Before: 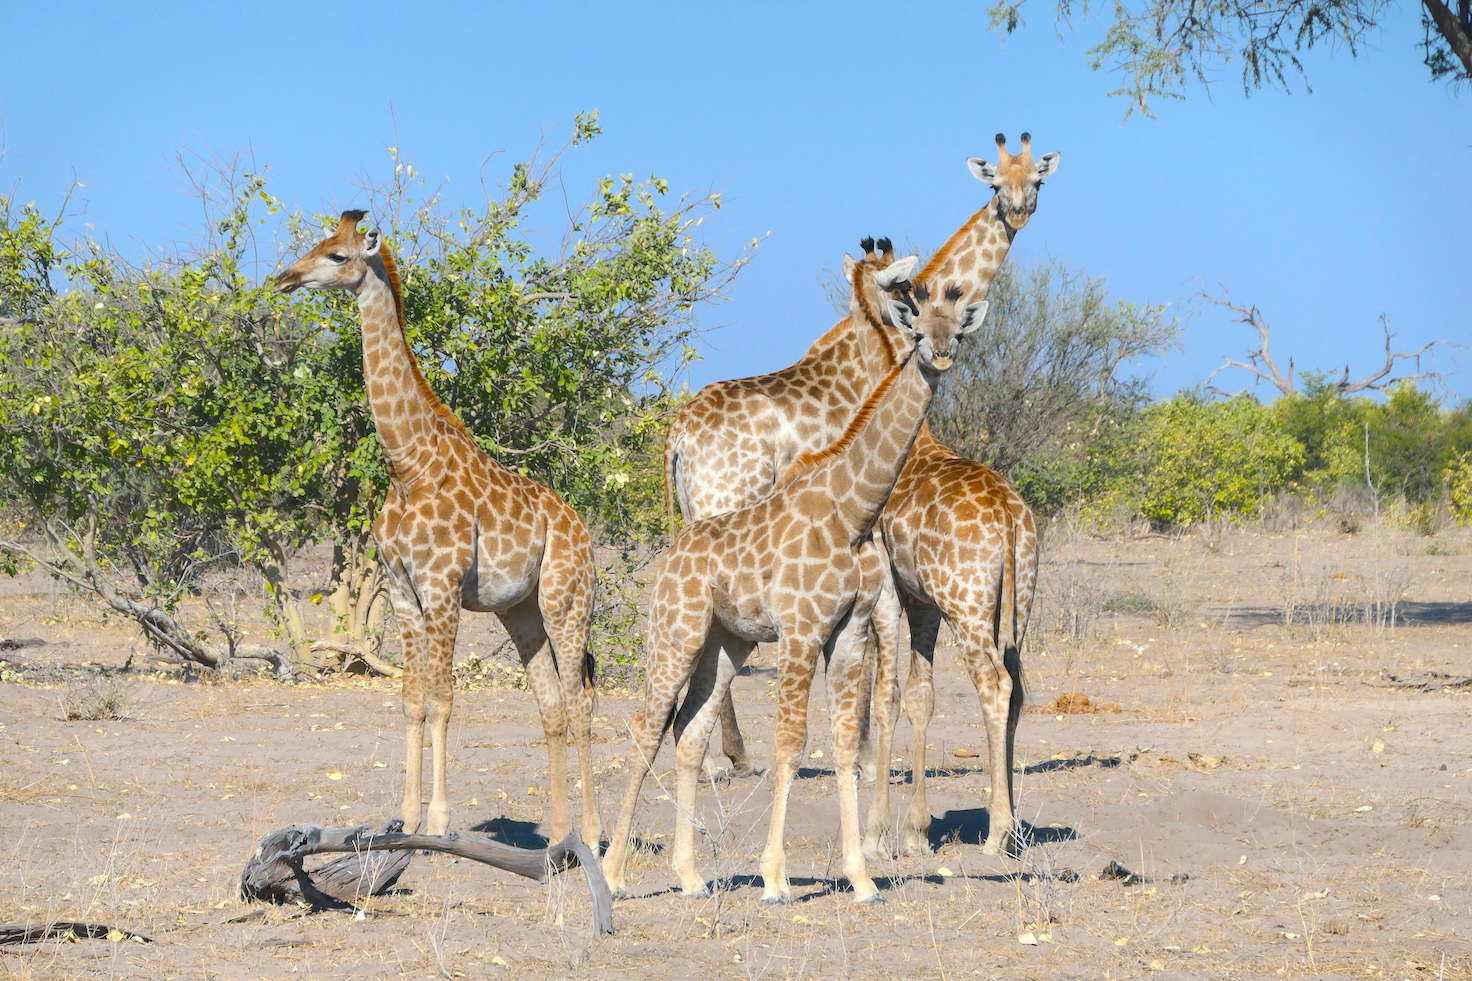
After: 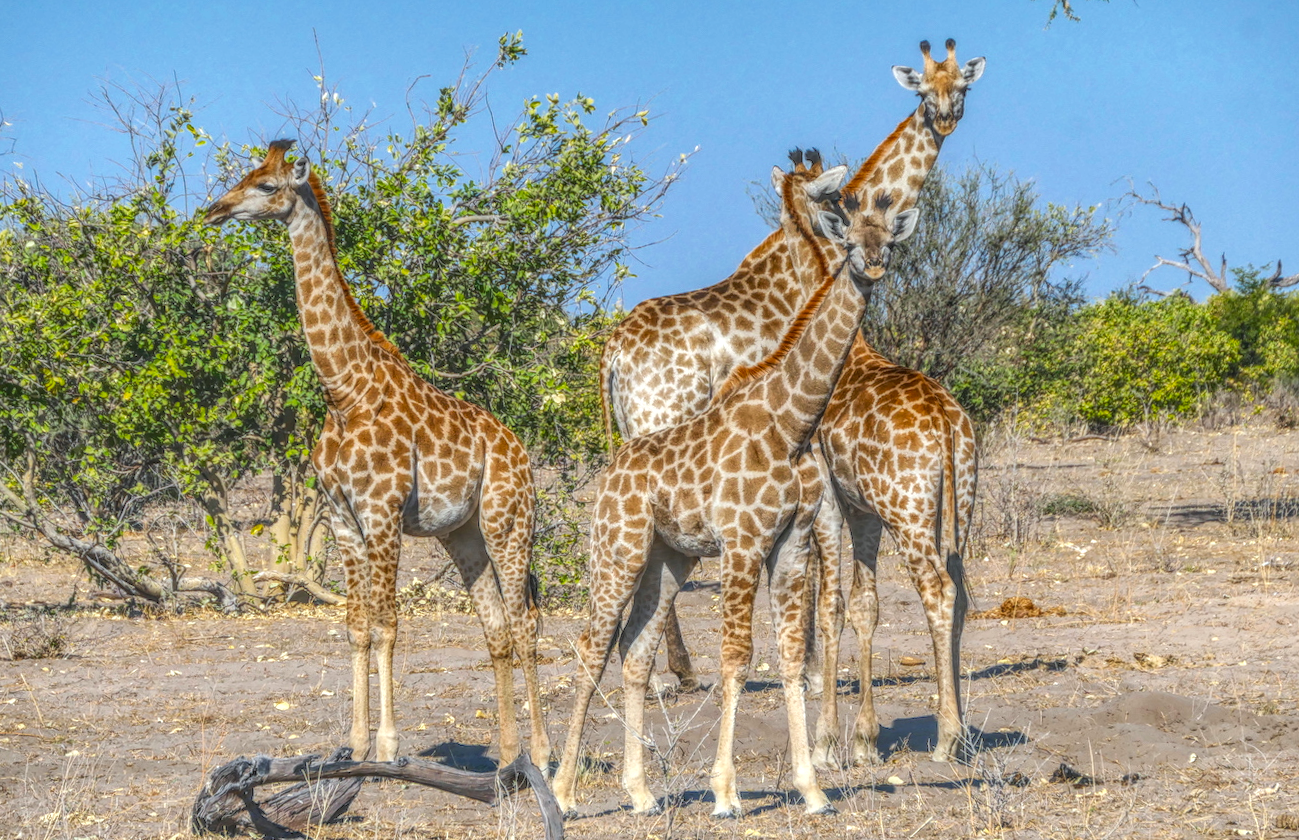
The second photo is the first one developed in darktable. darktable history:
local contrast: highlights 0%, shadows 0%, detail 200%, midtone range 0.25
shadows and highlights: soften with gaussian
rotate and perspective: rotation -2°, crop left 0.022, crop right 0.978, crop top 0.049, crop bottom 0.951
crop: left 3.305%, top 6.436%, right 6.389%, bottom 3.258%
tone curve: curves: ch0 [(0, 0) (0.003, 0.038) (0.011, 0.035) (0.025, 0.03) (0.044, 0.044) (0.069, 0.062) (0.1, 0.087) (0.136, 0.114) (0.177, 0.15) (0.224, 0.193) (0.277, 0.242) (0.335, 0.299) (0.399, 0.361) (0.468, 0.437) (0.543, 0.521) (0.623, 0.614) (0.709, 0.717) (0.801, 0.817) (0.898, 0.913) (1, 1)], preserve colors none
